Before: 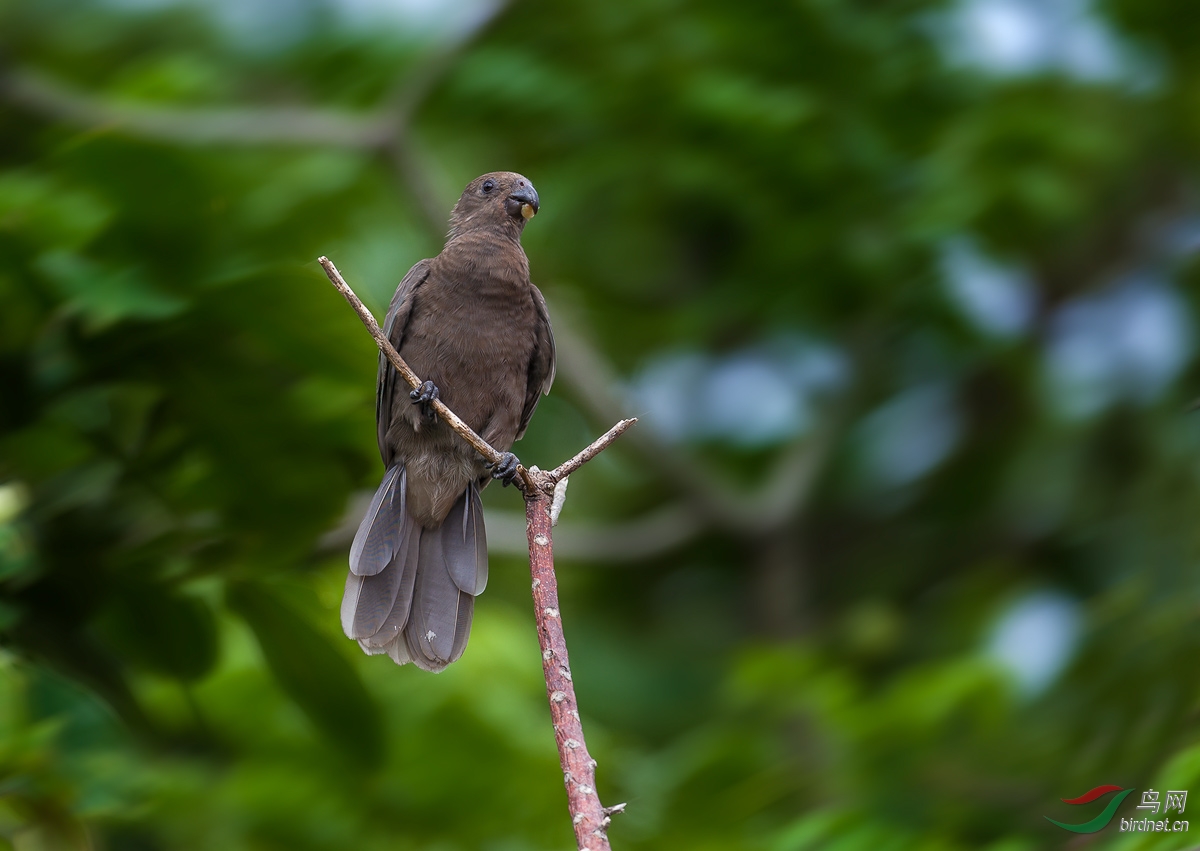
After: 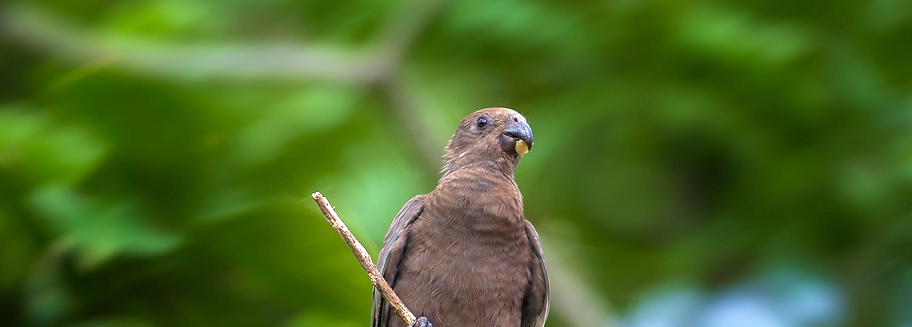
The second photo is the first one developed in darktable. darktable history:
crop: left 0.554%, top 7.635%, right 23.377%, bottom 53.932%
velvia: on, module defaults
exposure: exposure 0.997 EV, compensate highlight preservation false
